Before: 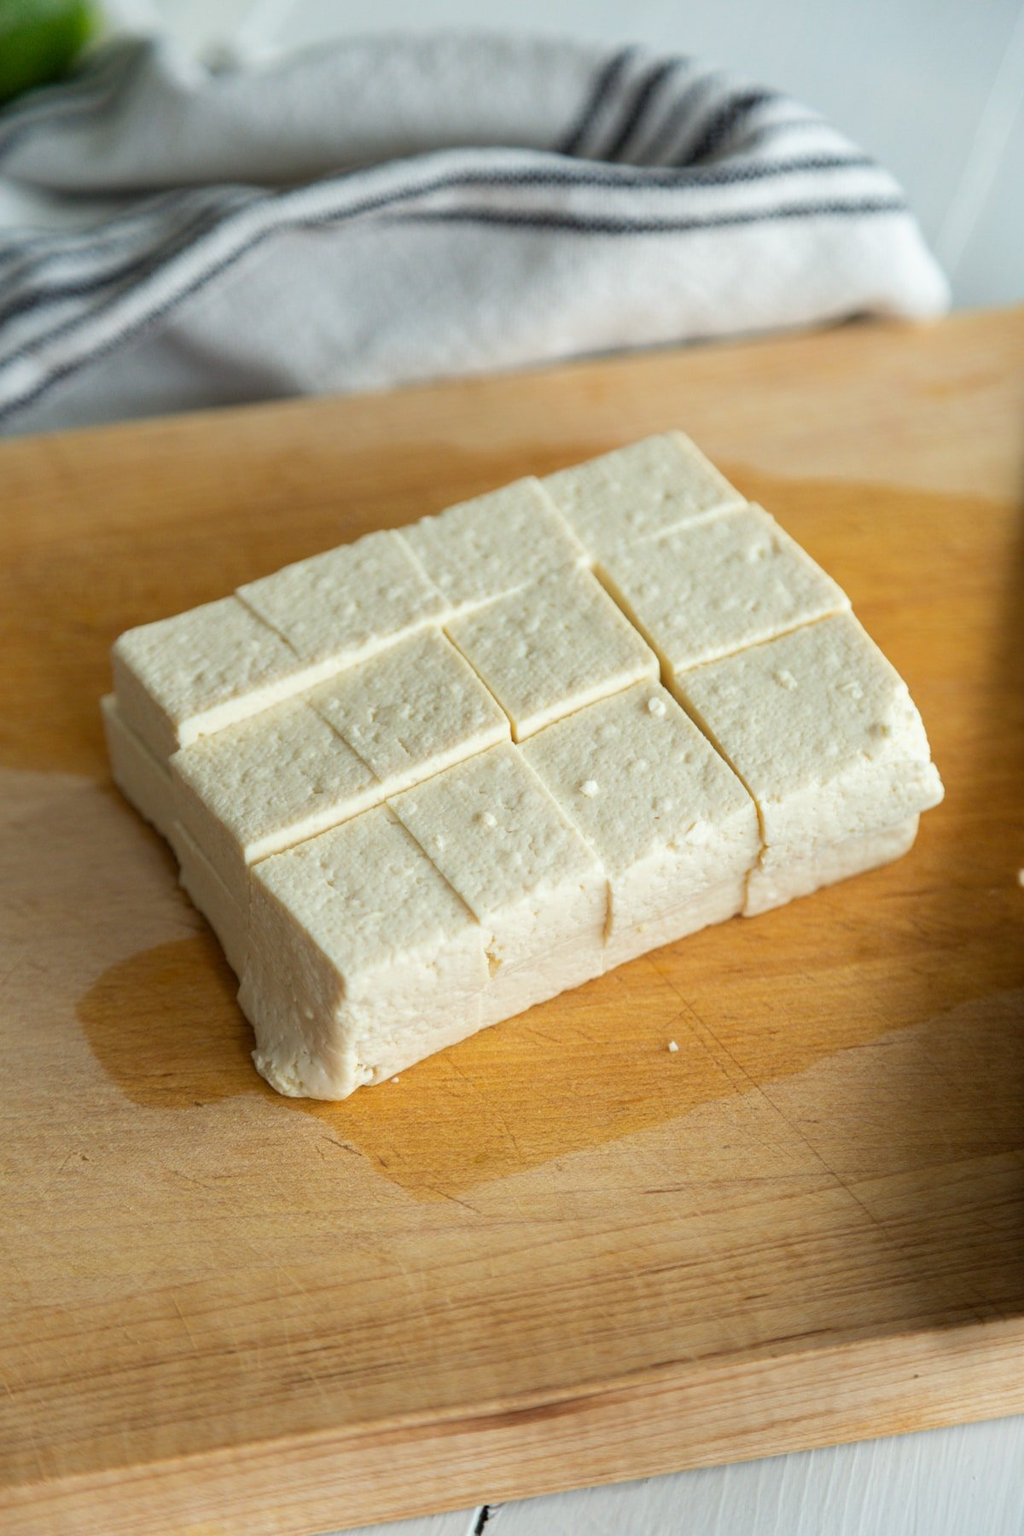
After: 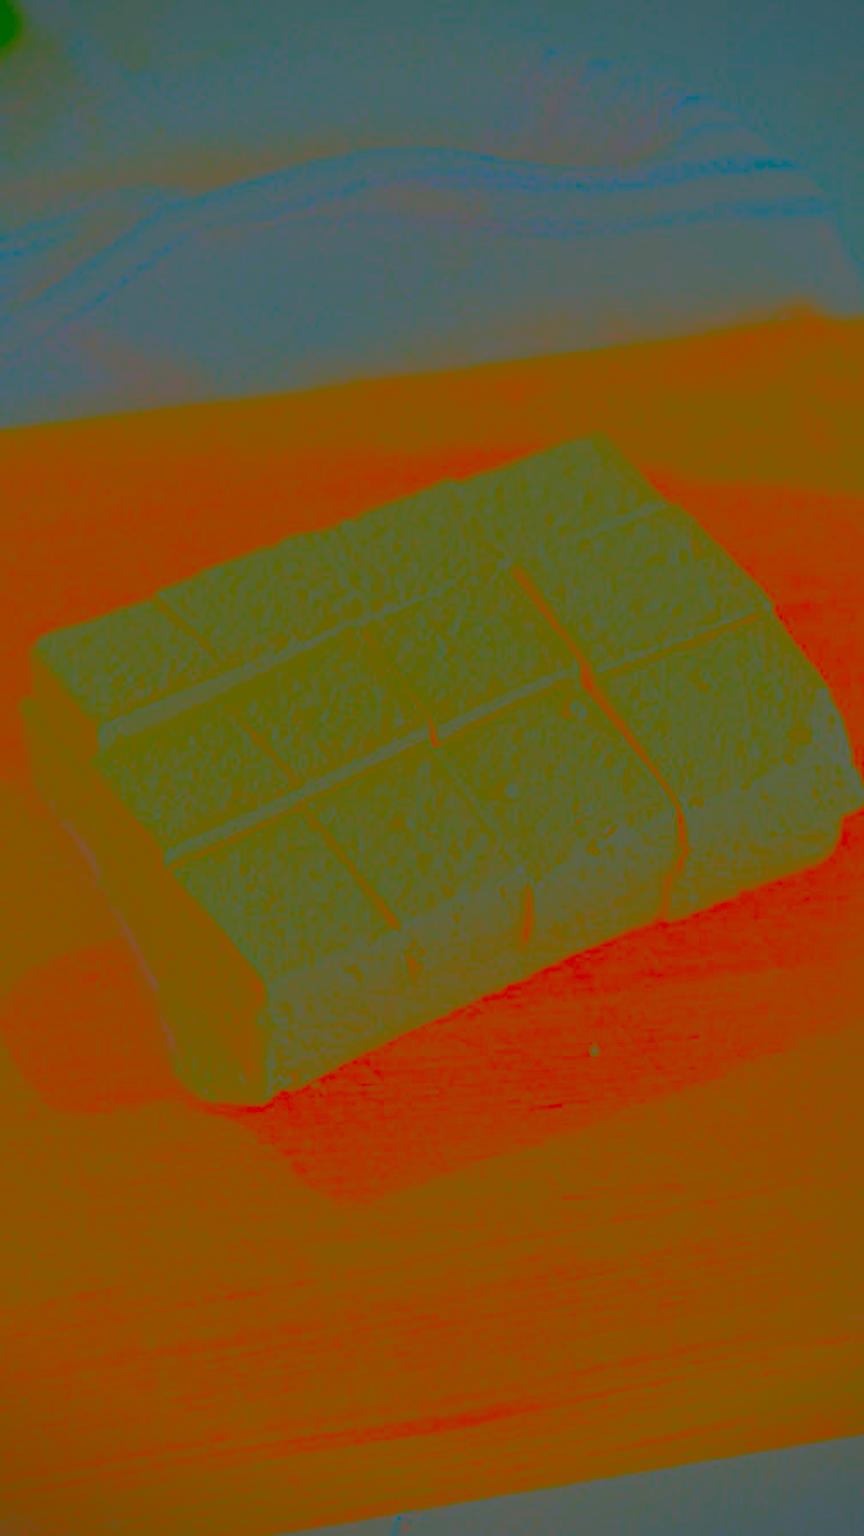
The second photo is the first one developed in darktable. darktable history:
vignetting: fall-off start 91.19%
exposure: black level correction 0, exposure 1.2 EV, compensate highlight preservation false
color balance: contrast -0.5%
crop: left 8.026%, right 7.374%
shadows and highlights: shadows 40, highlights -60
contrast brightness saturation: contrast -0.99, brightness -0.17, saturation 0.75
tone equalizer: -8 EV -1.08 EV, -7 EV -1.01 EV, -6 EV -0.867 EV, -5 EV -0.578 EV, -3 EV 0.578 EV, -2 EV 0.867 EV, -1 EV 1.01 EV, +0 EV 1.08 EV, edges refinement/feathering 500, mask exposure compensation -1.57 EV, preserve details no
